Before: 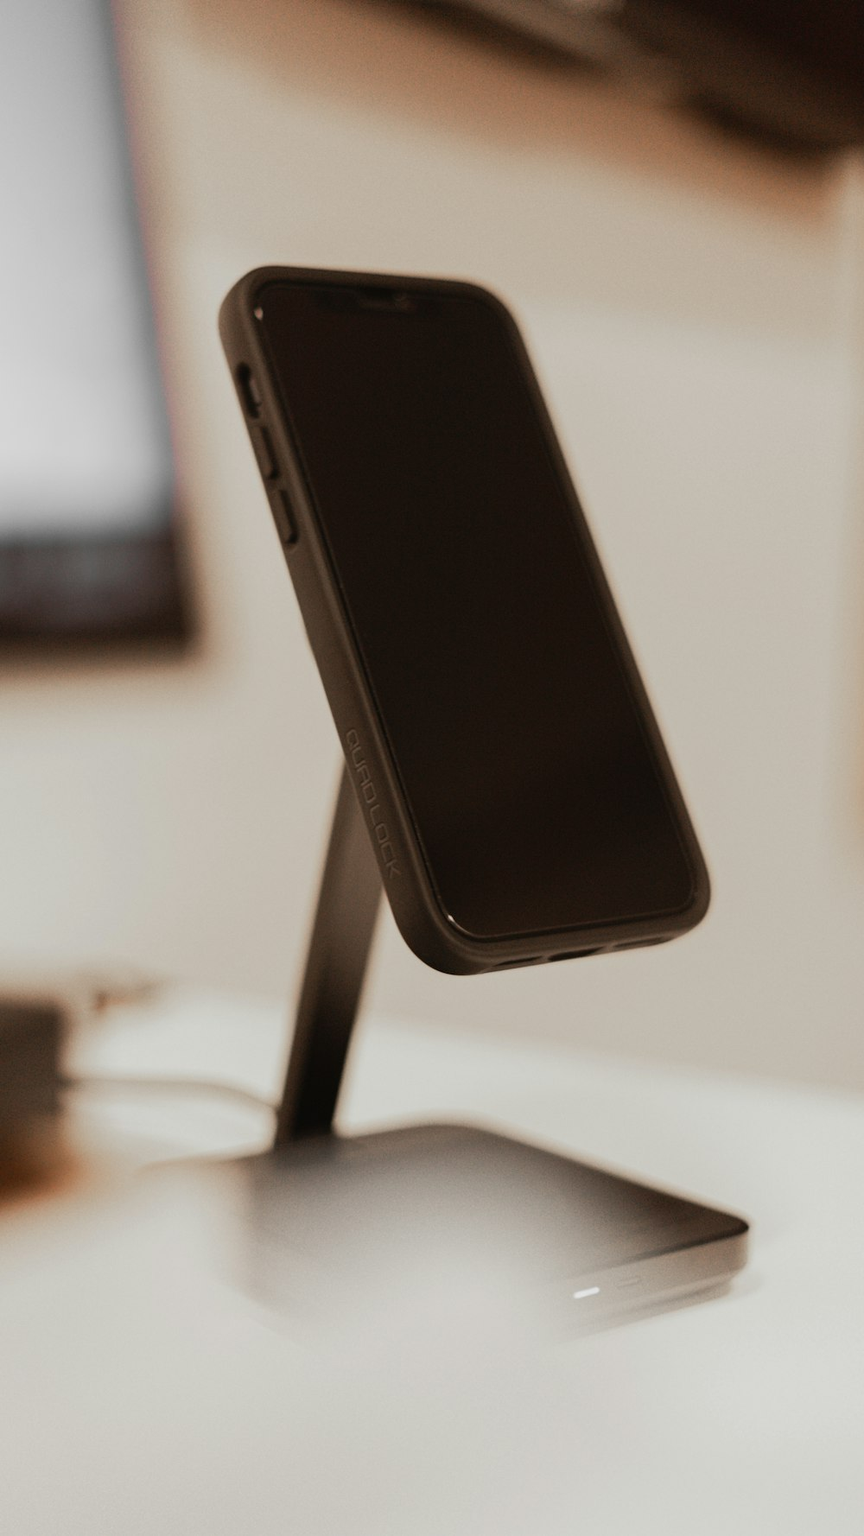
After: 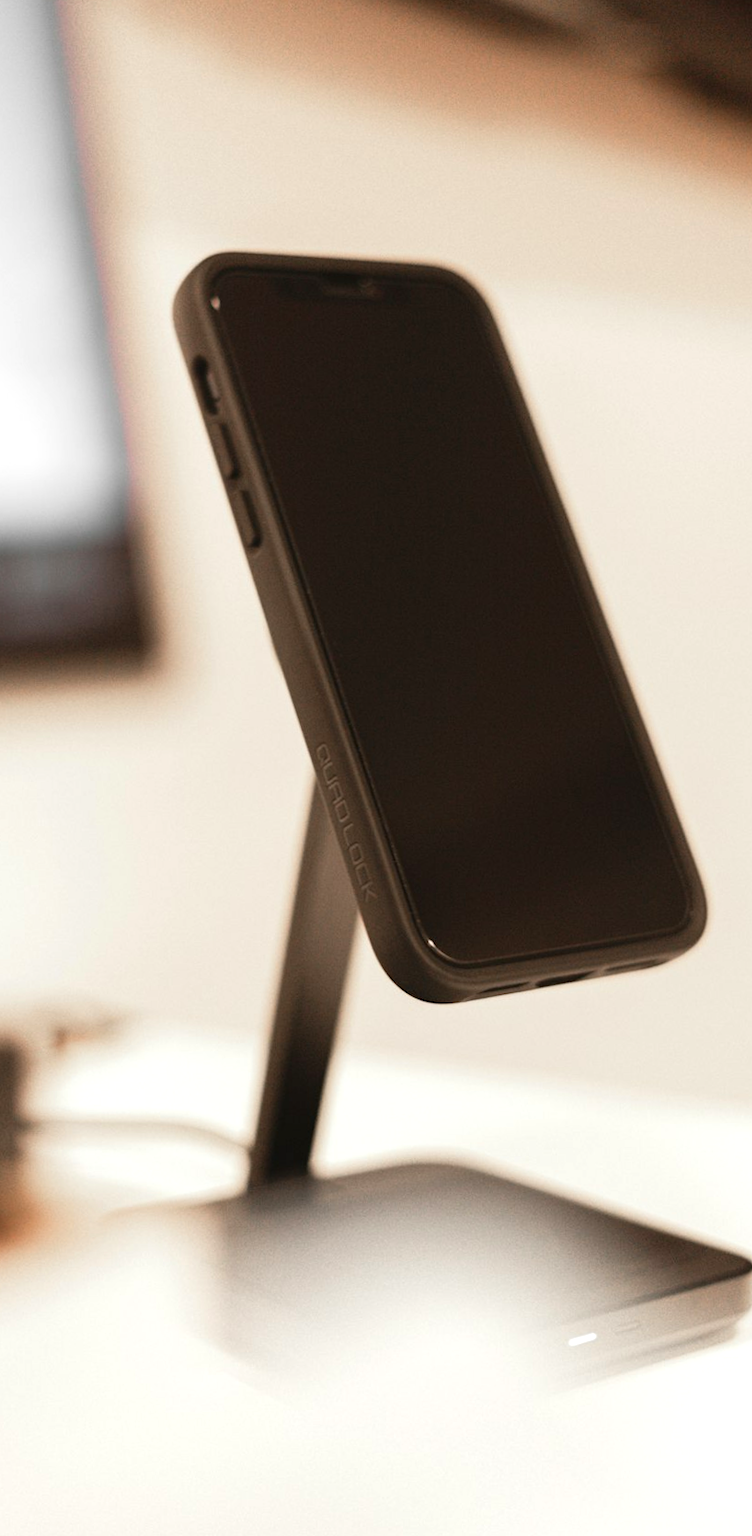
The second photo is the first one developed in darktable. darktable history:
crop and rotate: angle 1°, left 4.281%, top 0.642%, right 11.383%, bottom 2.486%
exposure: black level correction 0, exposure 0.7 EV, compensate exposure bias true, compensate highlight preservation false
